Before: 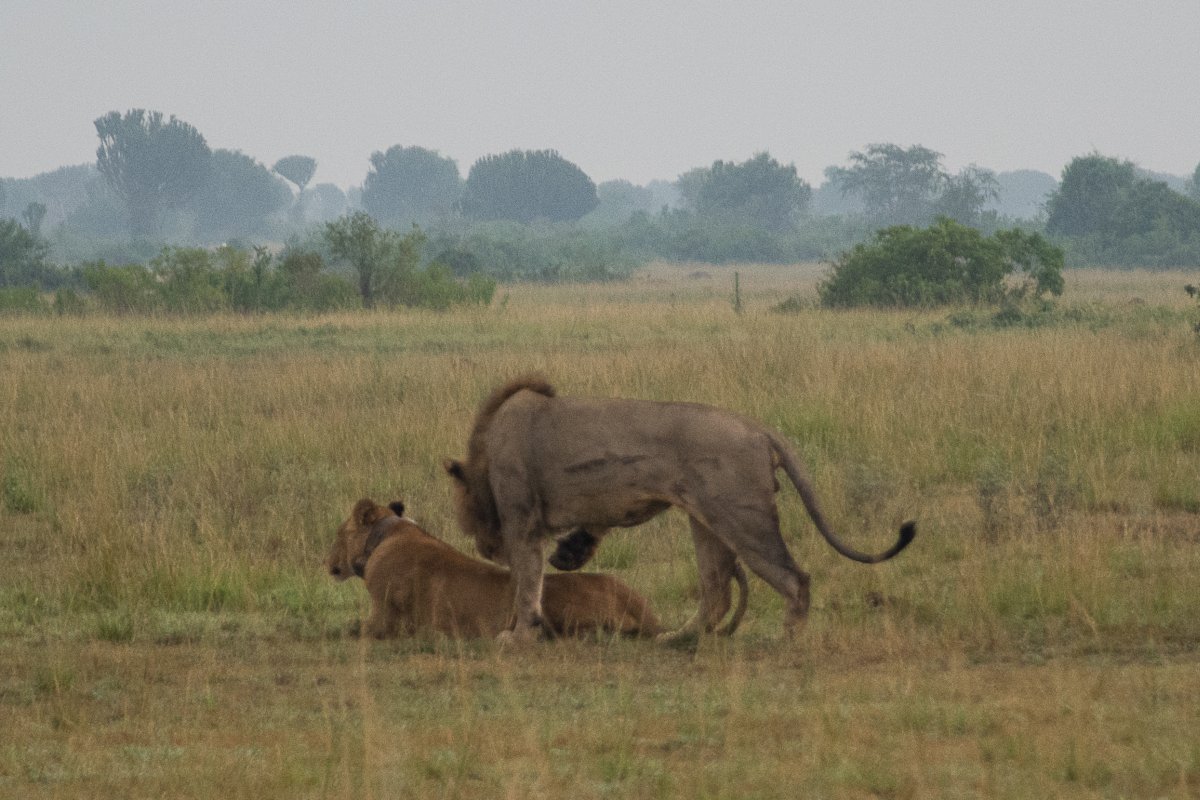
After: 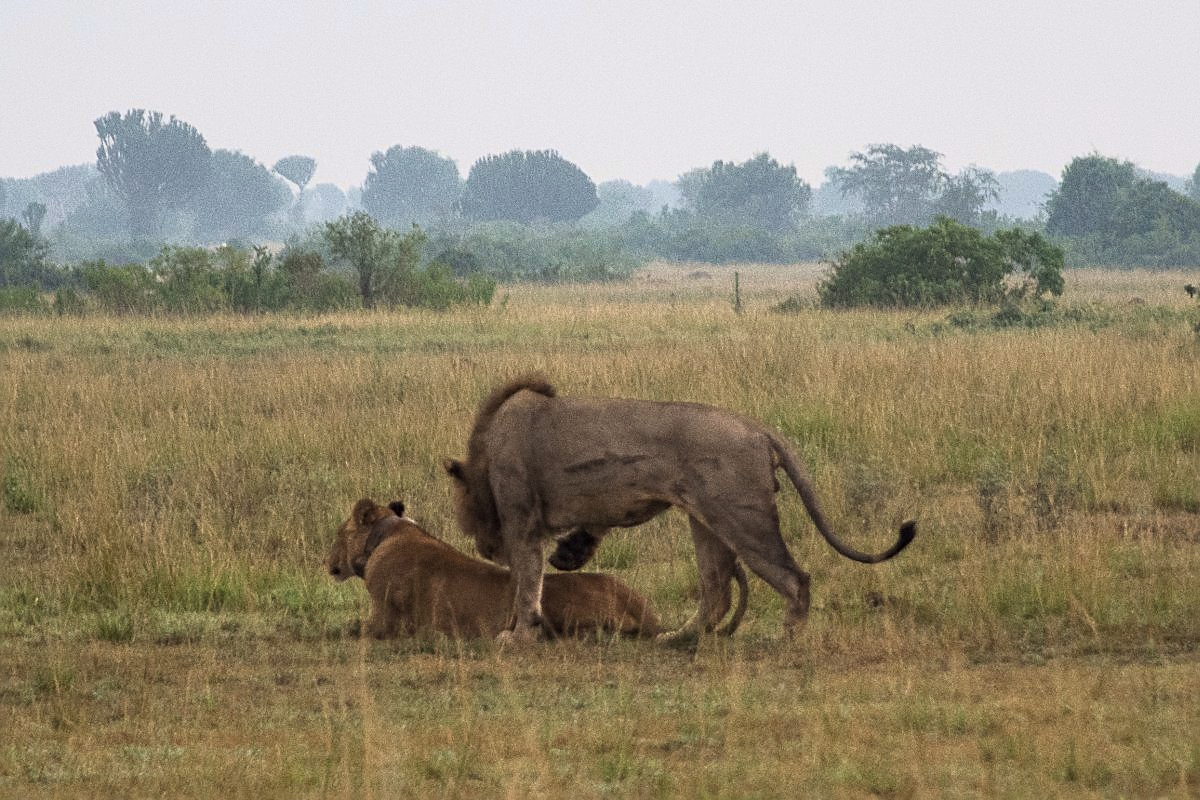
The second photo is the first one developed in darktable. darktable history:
tone equalizer: -8 EV -0.75 EV, -7 EV -0.7 EV, -6 EV -0.6 EV, -5 EV -0.4 EV, -3 EV 0.4 EV, -2 EV 0.6 EV, -1 EV 0.7 EV, +0 EV 0.75 EV, edges refinement/feathering 500, mask exposure compensation -1.57 EV, preserve details no
contrast brightness saturation: saturation -0.05
tone curve: curves: ch0 [(0.013, 0) (0.061, 0.068) (0.239, 0.256) (0.502, 0.505) (0.683, 0.676) (0.761, 0.773) (0.858, 0.858) (0.987, 0.945)]; ch1 [(0, 0) (0.172, 0.123) (0.304, 0.267) (0.414, 0.395) (0.472, 0.473) (0.502, 0.508) (0.521, 0.528) (0.583, 0.595) (0.654, 0.673) (0.728, 0.761) (1, 1)]; ch2 [(0, 0) (0.411, 0.424) (0.485, 0.476) (0.502, 0.502) (0.553, 0.557) (0.57, 0.576) (1, 1)], color space Lab, independent channels, preserve colors none
sharpen: on, module defaults
